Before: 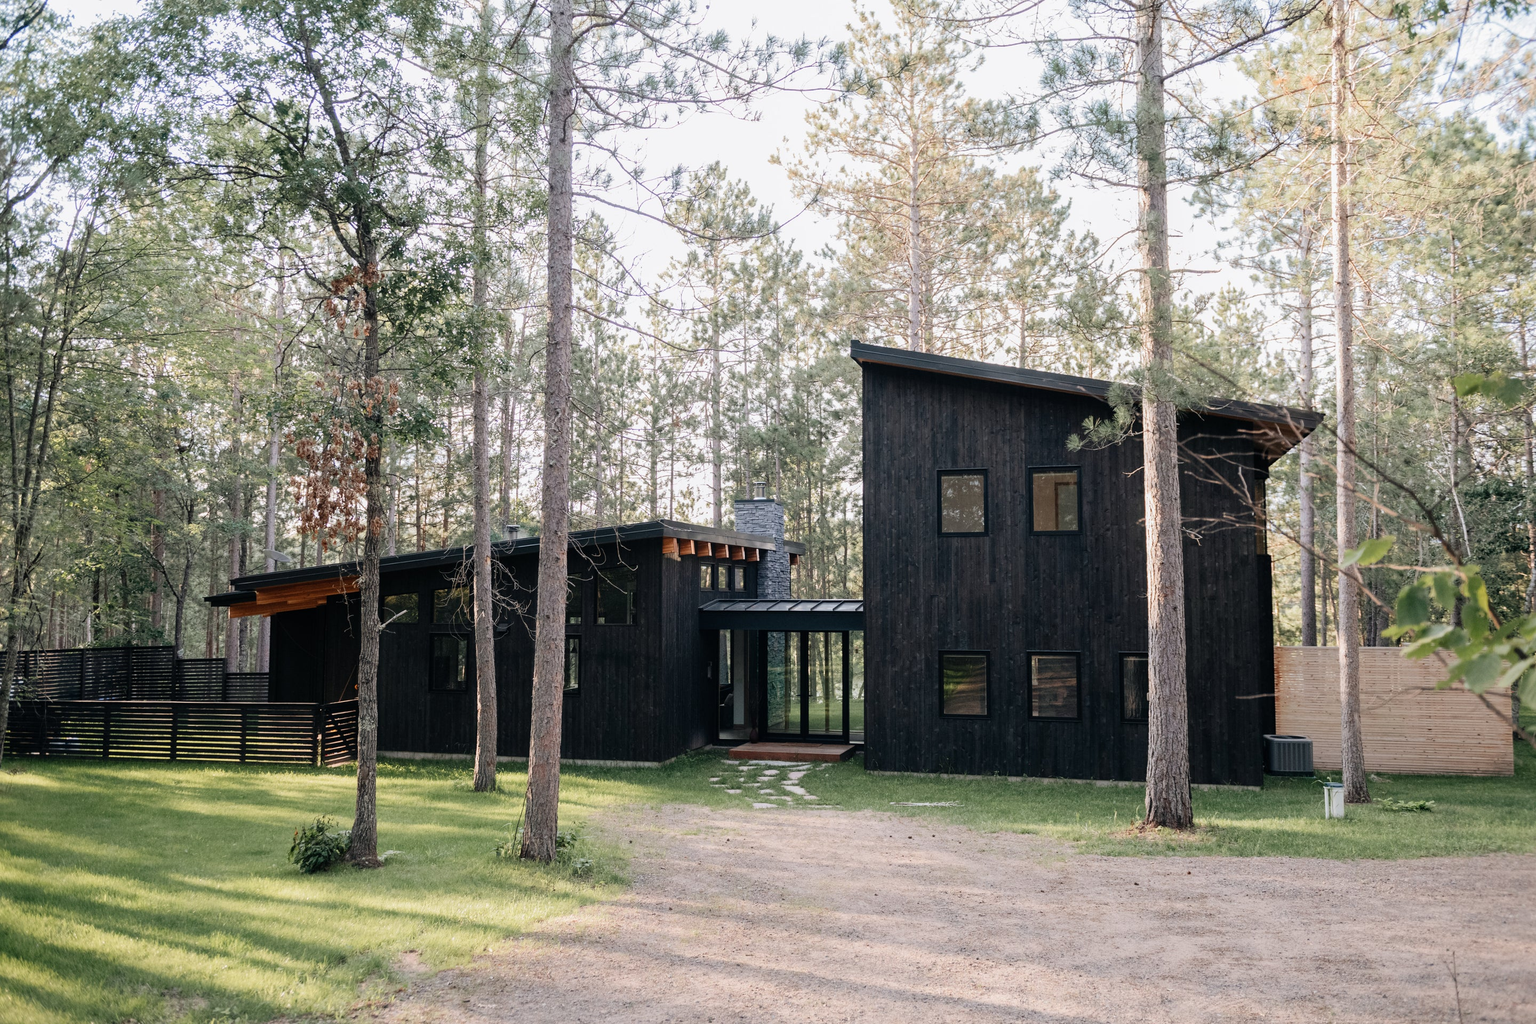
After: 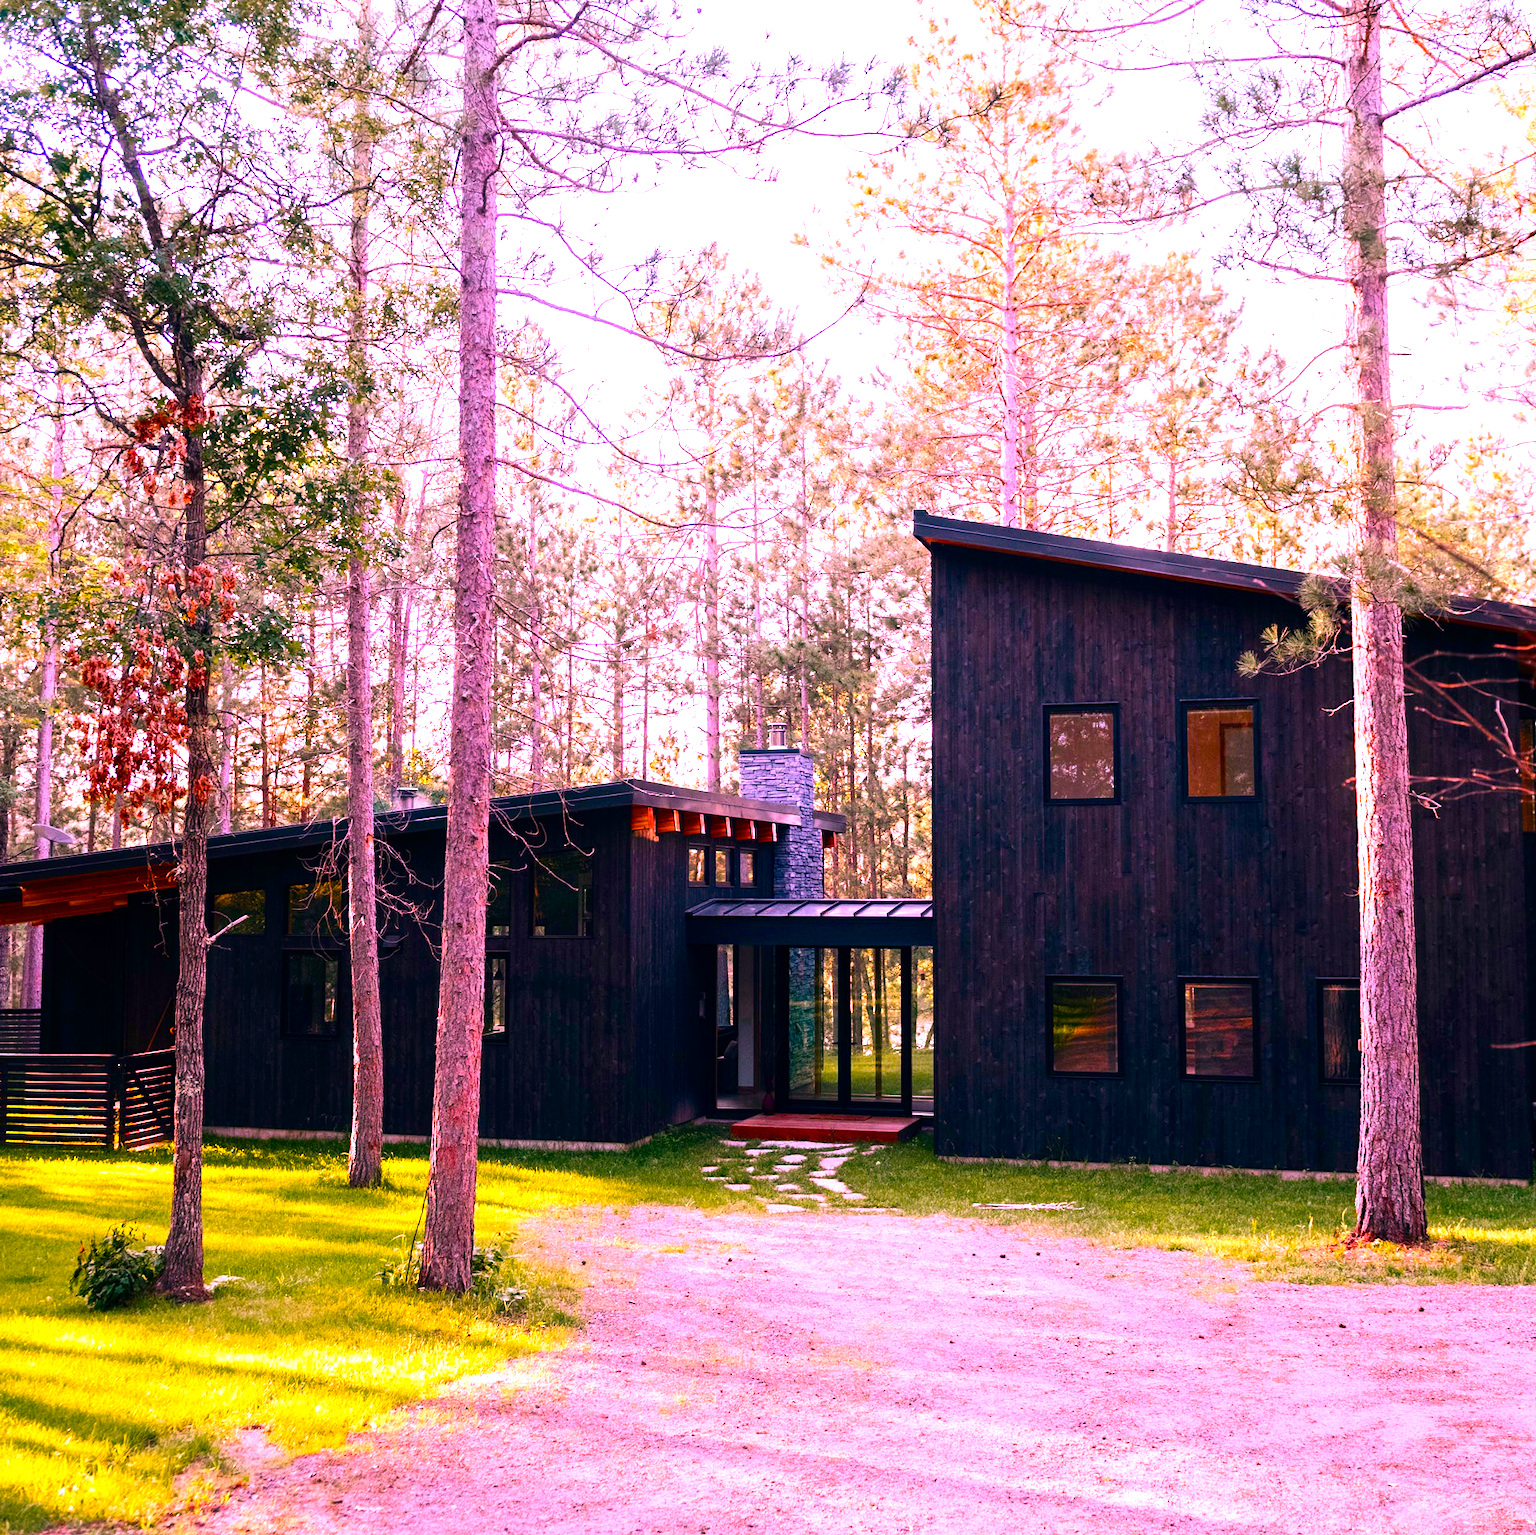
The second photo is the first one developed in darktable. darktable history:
crop and rotate: left 15.754%, right 17.579%
contrast brightness saturation: contrast 0.07, brightness -0.13, saturation 0.06
white balance: red 1.188, blue 1.11
color balance rgb: linear chroma grading › global chroma 20%, perceptual saturation grading › global saturation 65%, perceptual saturation grading › highlights 50%, perceptual saturation grading › shadows 30%, perceptual brilliance grading › global brilliance 12%, perceptual brilliance grading › highlights 15%, global vibrance 20%
